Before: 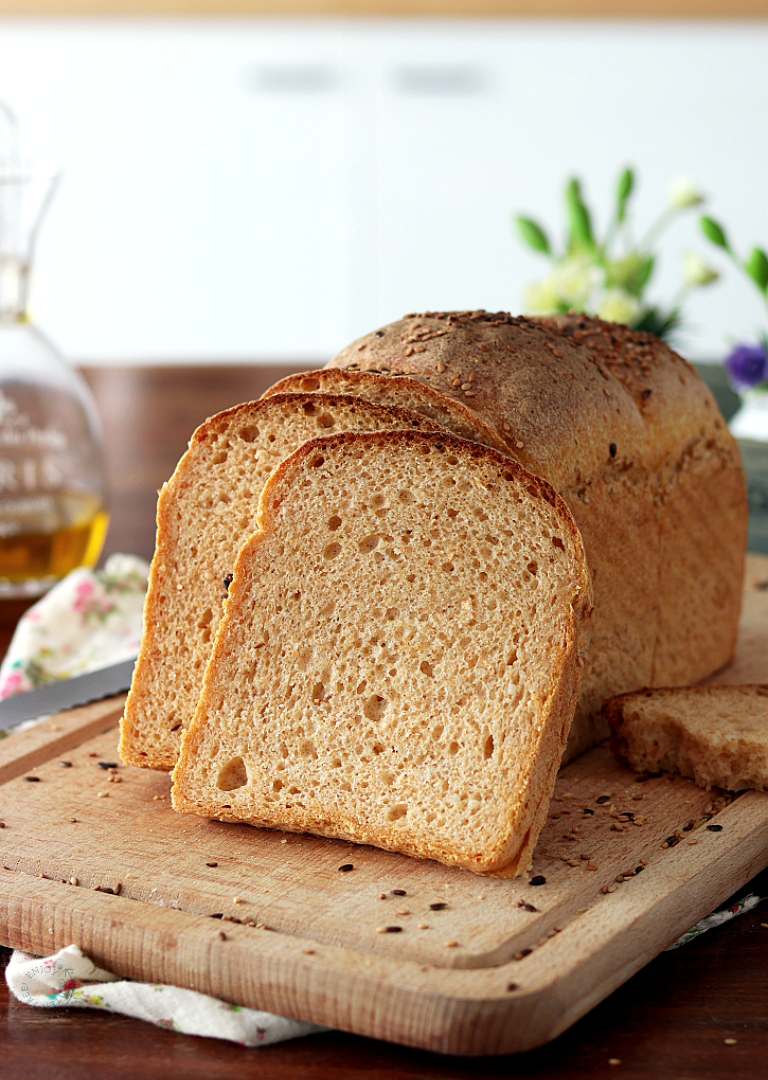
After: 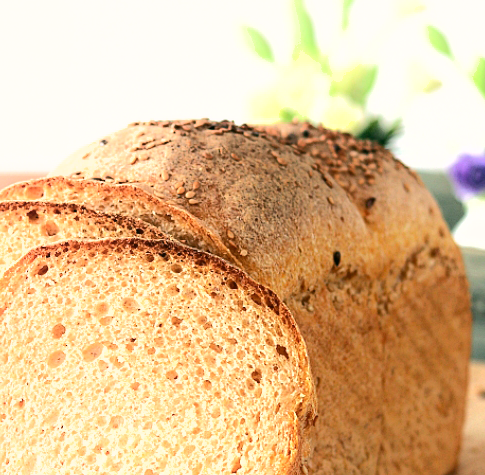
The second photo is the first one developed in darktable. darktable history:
tone equalizer: -8 EV -0.4 EV, -7 EV -0.395 EV, -6 EV -0.299 EV, -5 EV -0.219 EV, -3 EV 0.219 EV, -2 EV 0.335 EV, -1 EV 0.397 EV, +0 EV 0.435 EV, edges refinement/feathering 500, mask exposure compensation -1.57 EV, preserve details no
crop: left 36.044%, top 17.783%, right 0.684%, bottom 38.17%
color correction: highlights a* 4.36, highlights b* 4.94, shadows a* -7.83, shadows b* 4.85
exposure: black level correction 0, exposure 0.695 EV, compensate highlight preservation false
shadows and highlights: shadows -39.05, highlights 64.06, soften with gaussian
